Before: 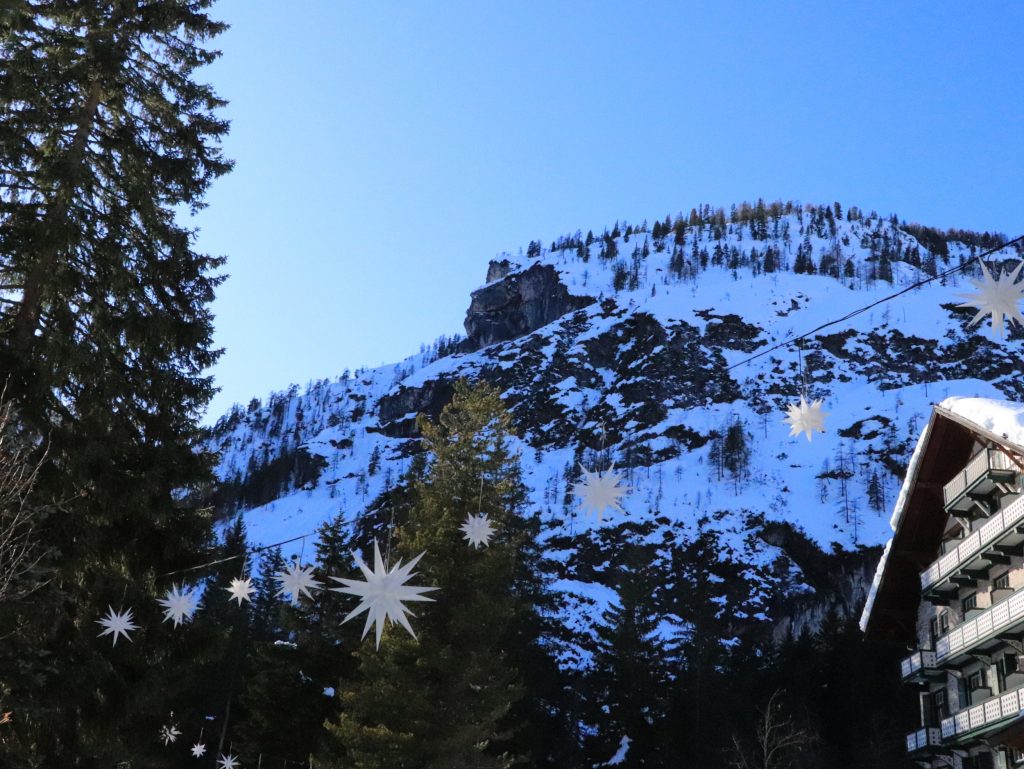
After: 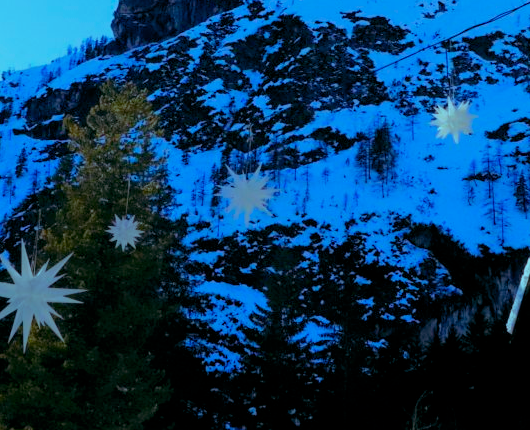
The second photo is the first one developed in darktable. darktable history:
crop: left 34.479%, top 38.822%, right 13.718%, bottom 5.172%
color balance rgb: shadows lift › luminance -7.7%, shadows lift › chroma 2.13%, shadows lift › hue 165.27°, power › luminance -7.77%, power › chroma 1.34%, power › hue 330.55°, highlights gain › luminance -33.33%, highlights gain › chroma 5.68%, highlights gain › hue 217.2°, global offset › luminance -0.33%, global offset › chroma 0.11%, global offset › hue 165.27°, perceptual saturation grading › global saturation 27.72%, perceptual saturation grading › highlights -25%, perceptual saturation grading › mid-tones 25%, perceptual saturation grading › shadows 50%
